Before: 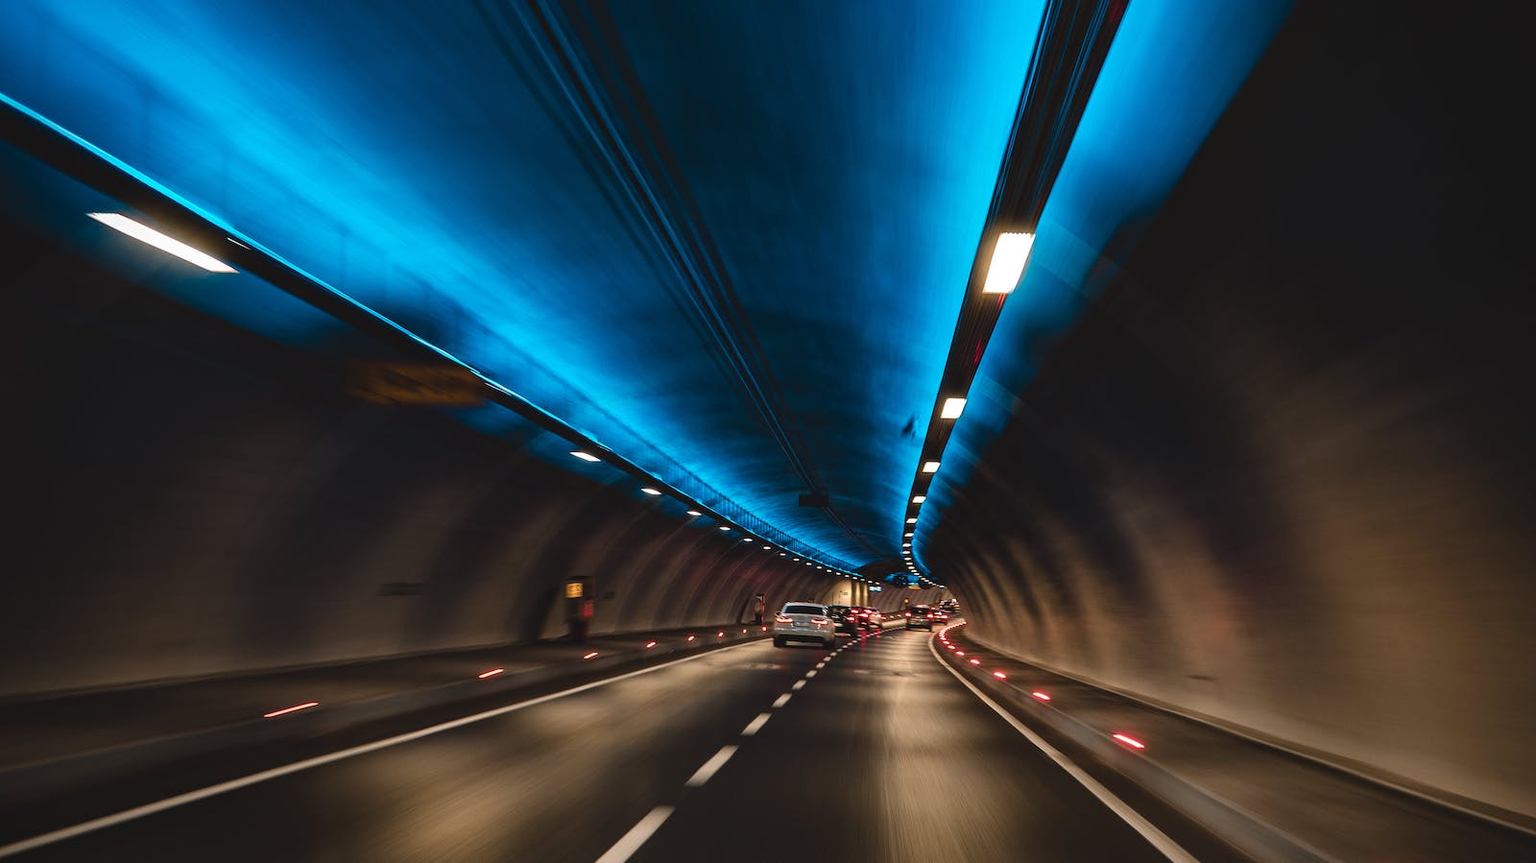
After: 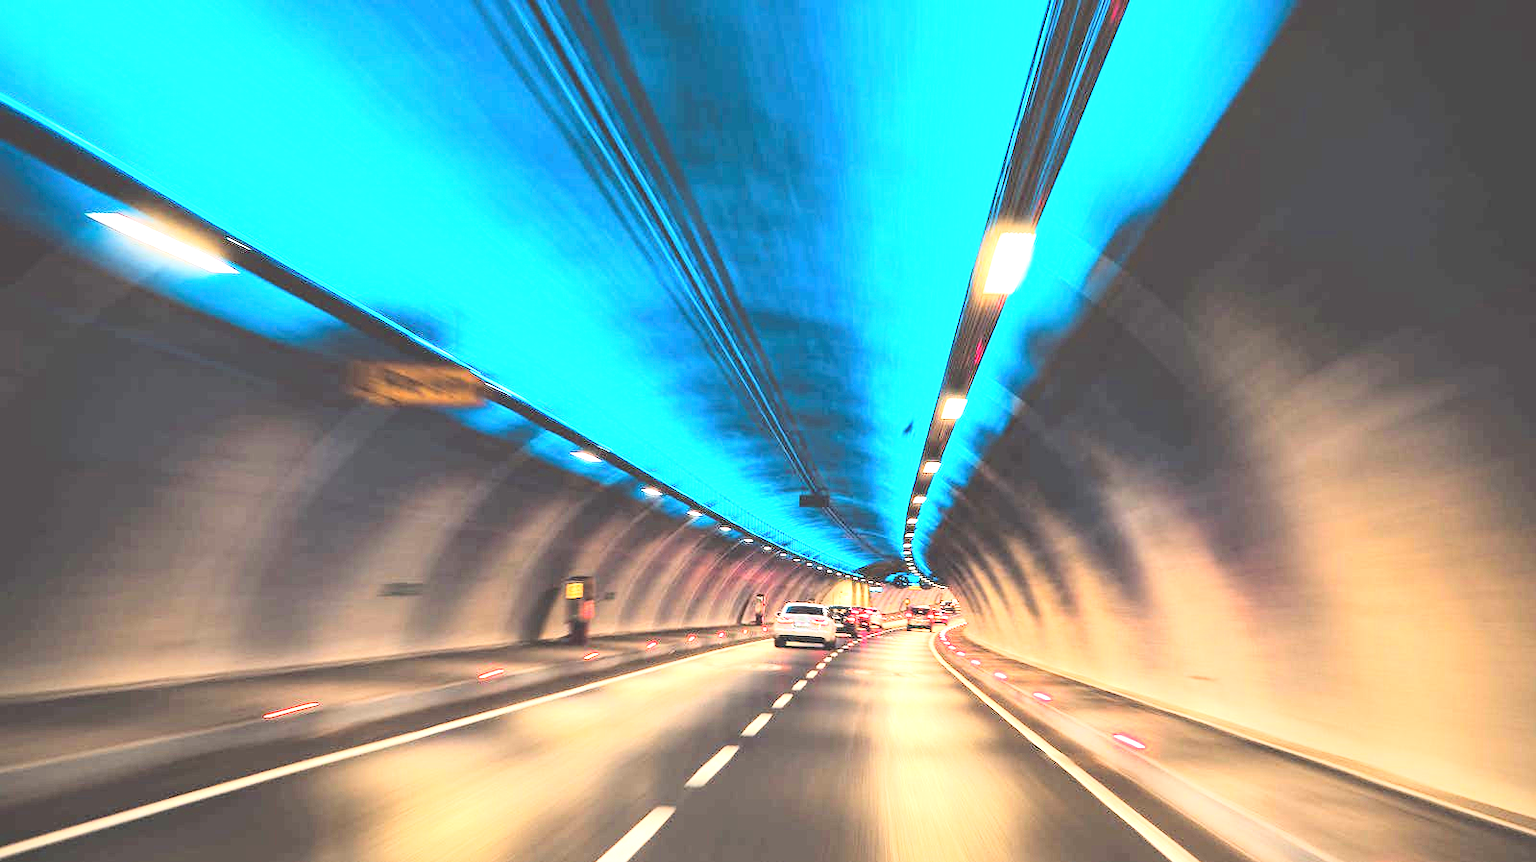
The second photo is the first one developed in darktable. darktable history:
color calibration: illuminant same as pipeline (D50), adaptation XYZ, x 0.345, y 0.358, temperature 5019.64 K
exposure: black level correction 0, exposure 2.357 EV, compensate highlight preservation false
base curve: curves: ch0 [(0, 0) (0, 0.001) (0.001, 0.001) (0.004, 0.002) (0.007, 0.004) (0.015, 0.013) (0.033, 0.045) (0.052, 0.096) (0.075, 0.17) (0.099, 0.241) (0.163, 0.42) (0.219, 0.55) (0.259, 0.616) (0.327, 0.722) (0.365, 0.765) (0.522, 0.873) (0.547, 0.881) (0.689, 0.919) (0.826, 0.952) (1, 1)]
